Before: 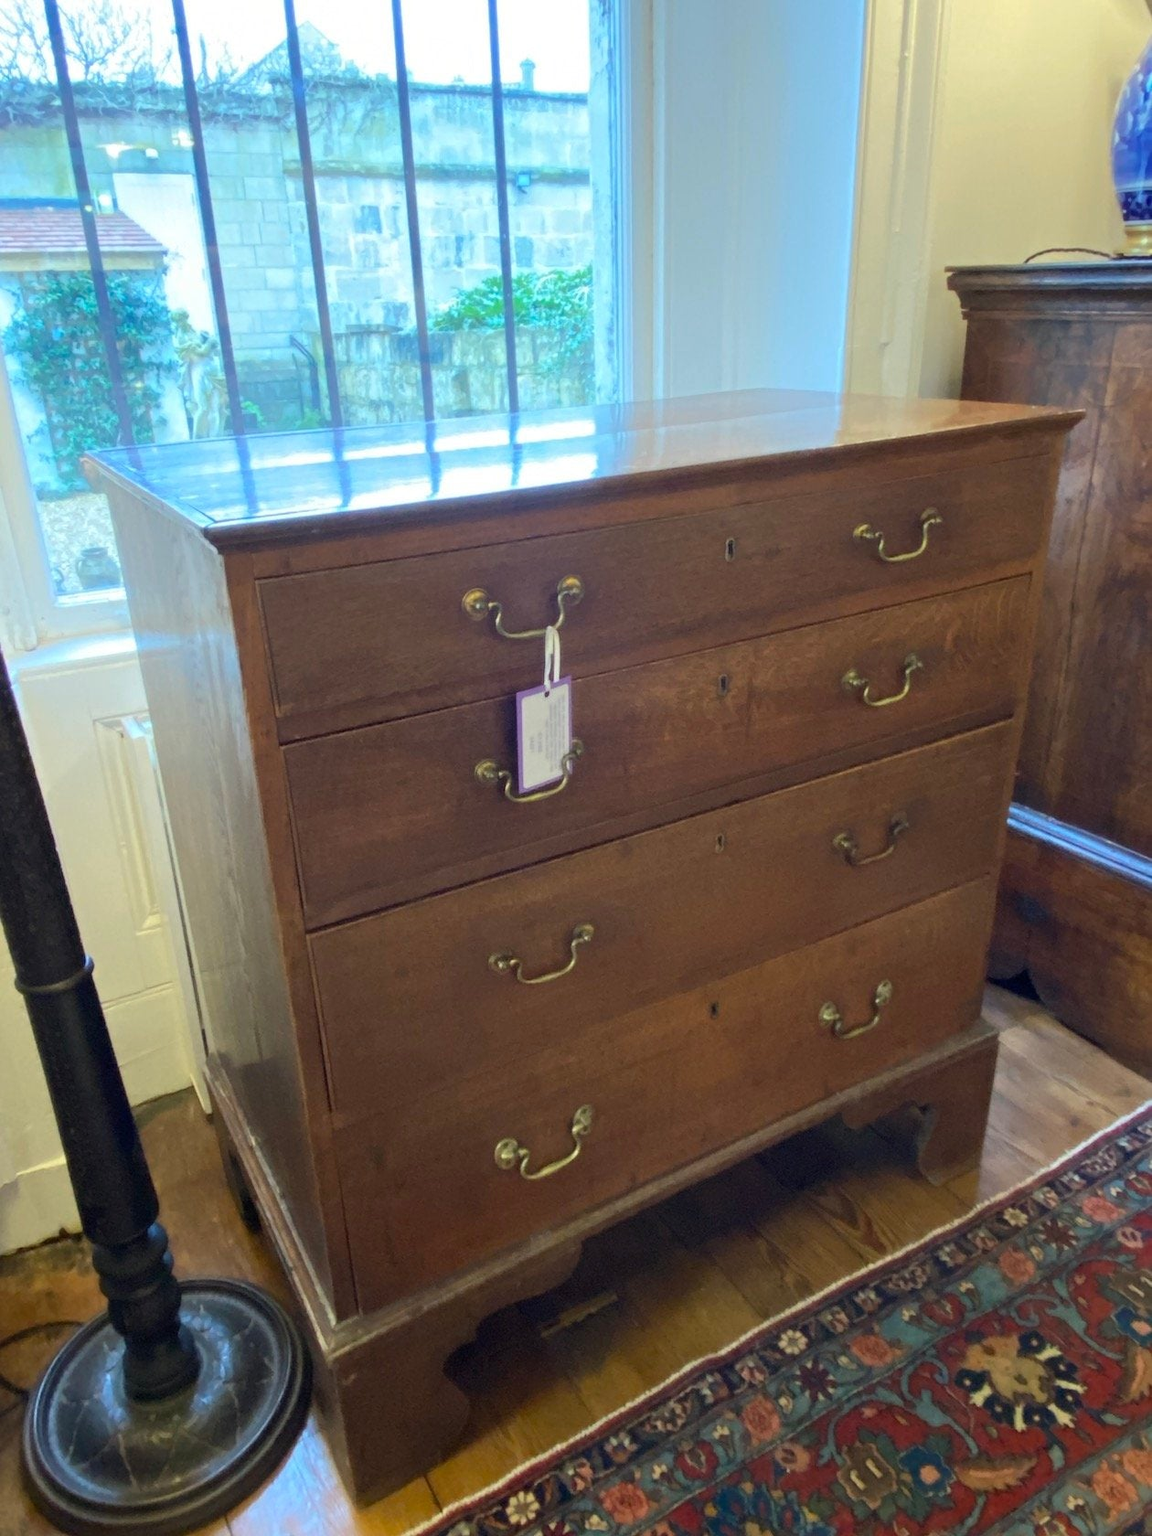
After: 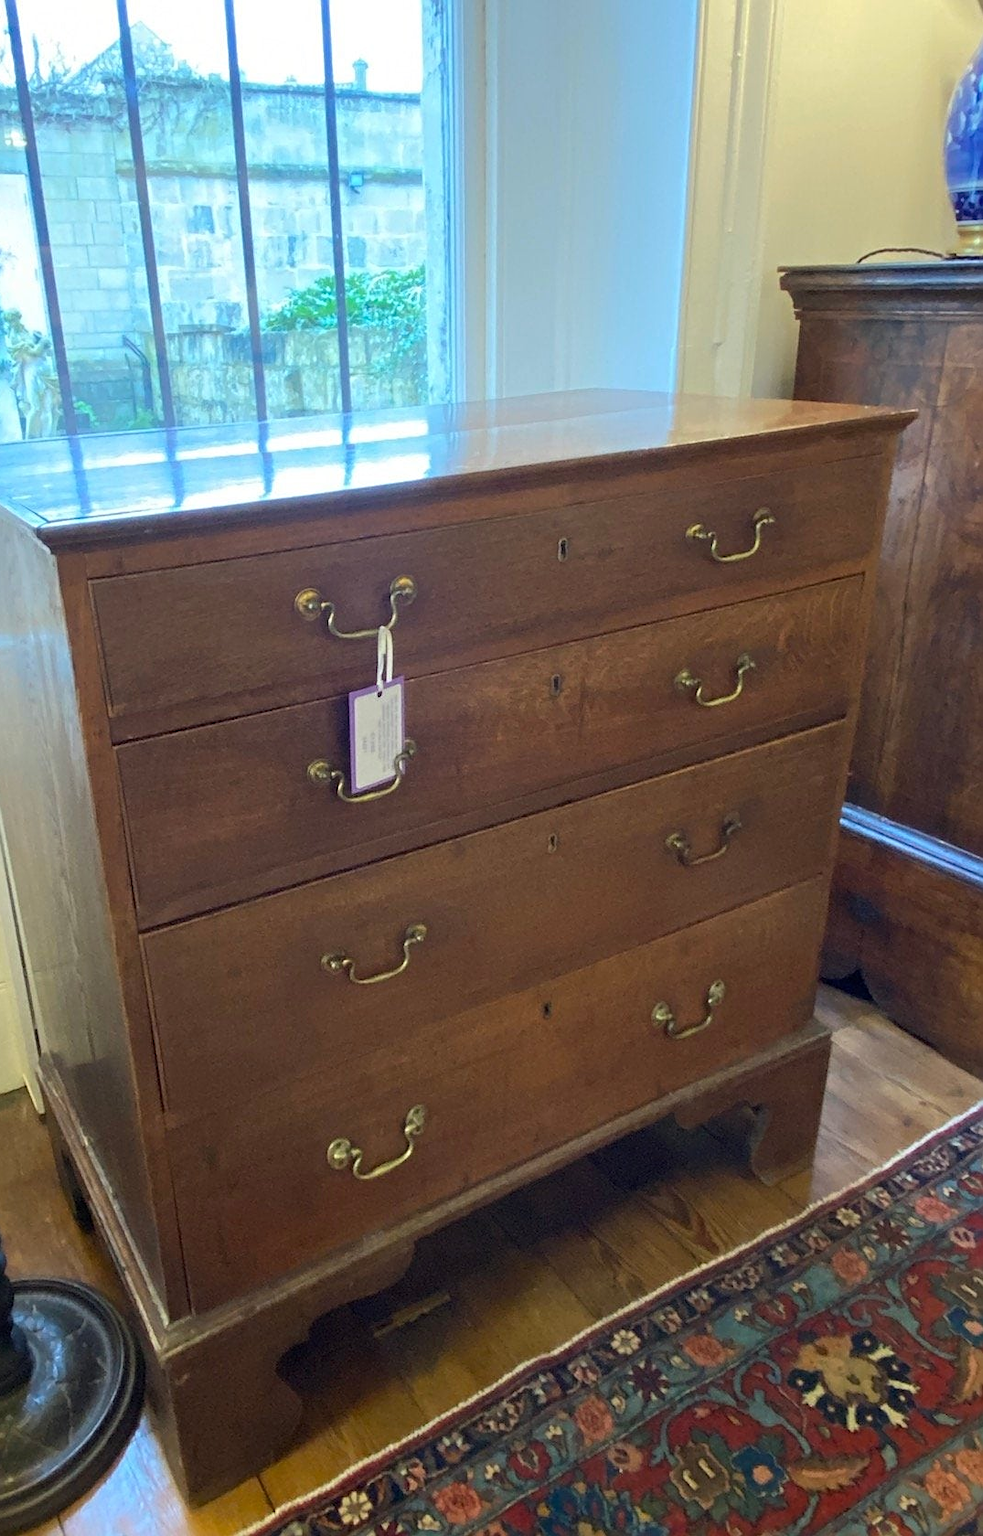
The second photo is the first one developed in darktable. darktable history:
crop and rotate: left 14.584%
sharpen: on, module defaults
